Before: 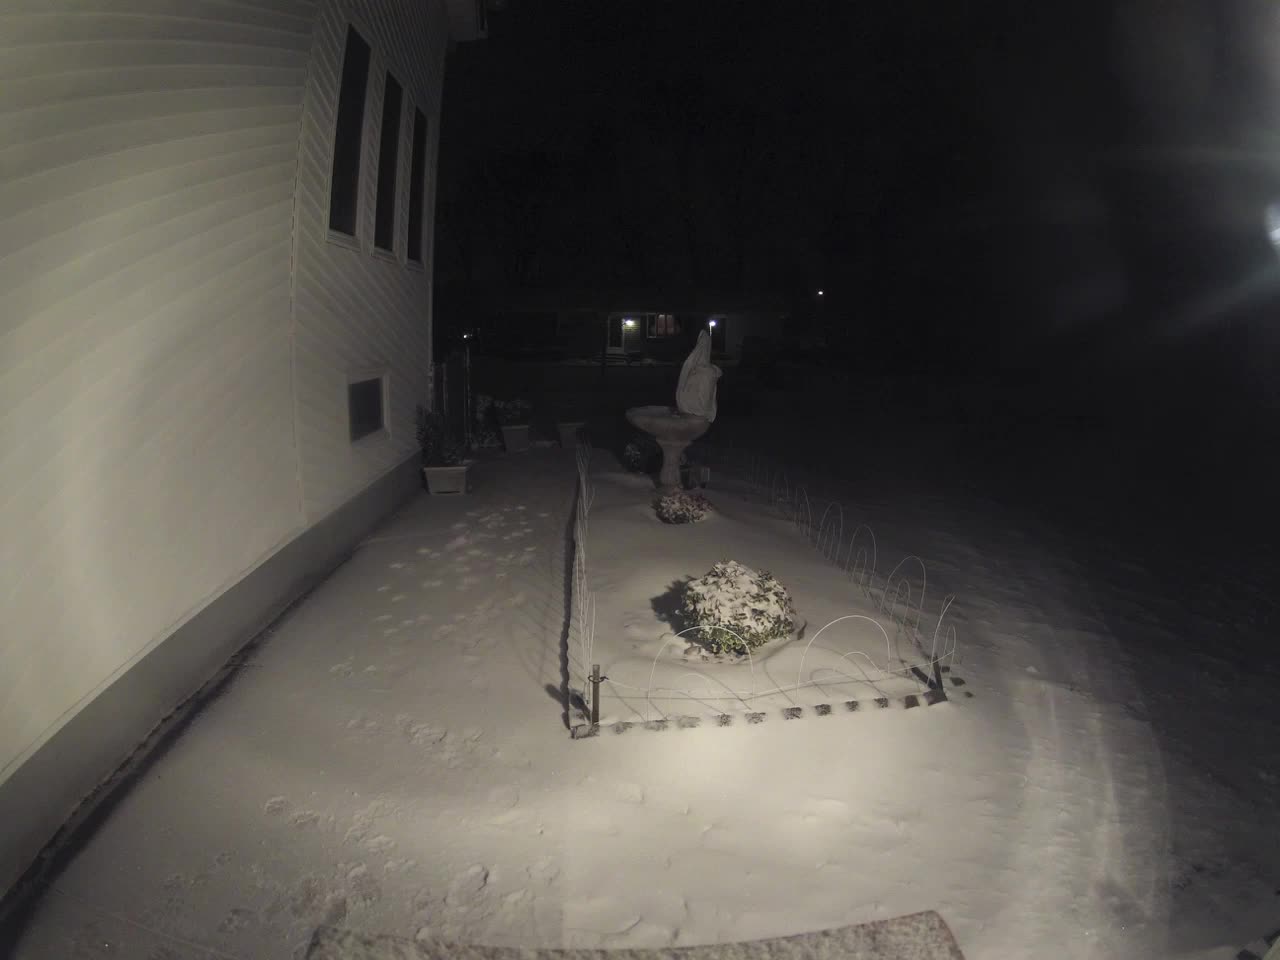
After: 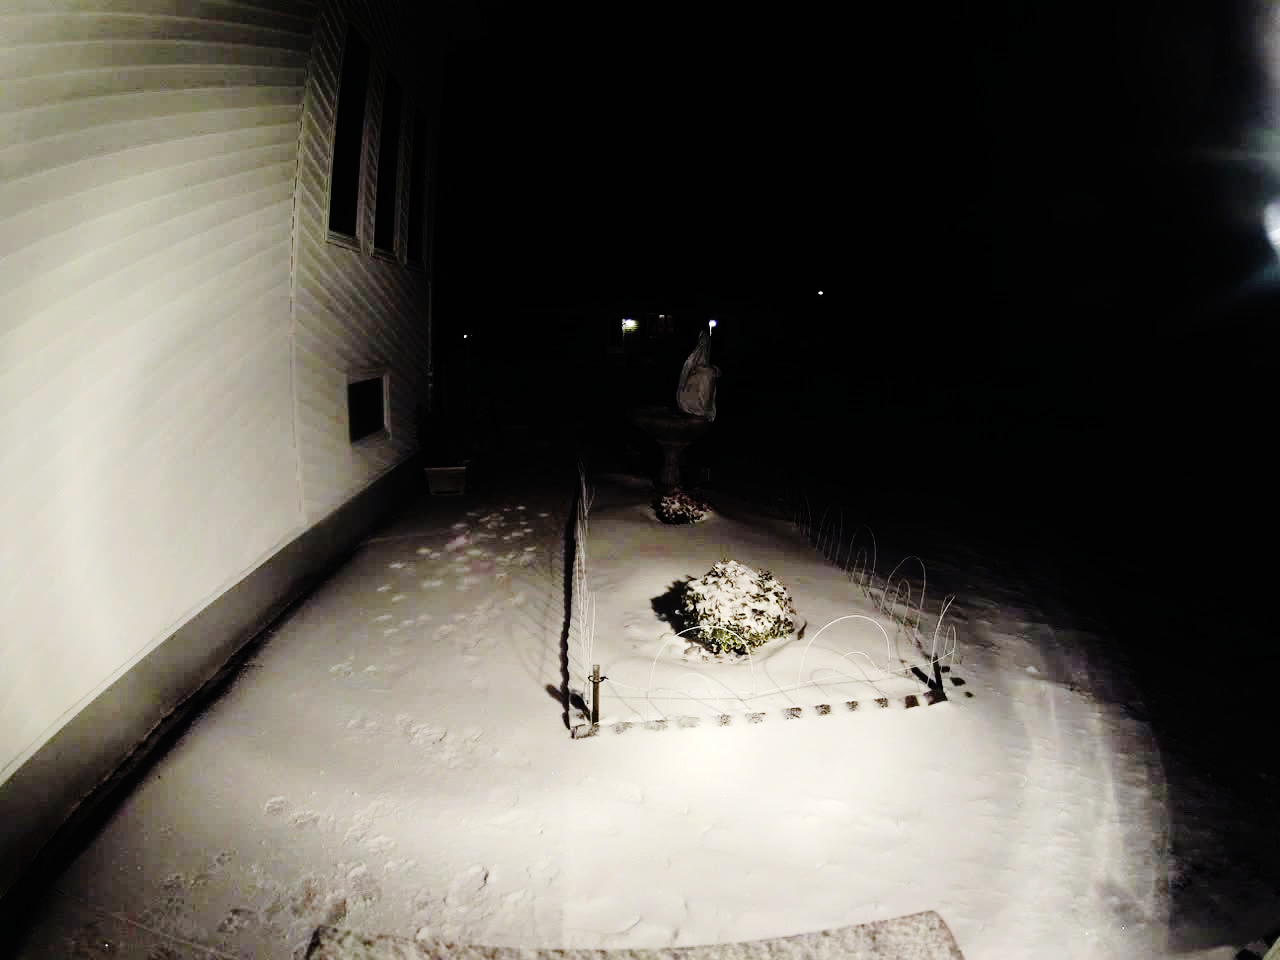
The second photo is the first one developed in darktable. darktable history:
base curve: curves: ch0 [(0, 0) (0.036, 0.01) (0.123, 0.254) (0.258, 0.504) (0.507, 0.748) (1, 1)], preserve colors none
tone equalizer: -8 EV -0.785 EV, -7 EV -0.681 EV, -6 EV -0.624 EV, -5 EV -0.369 EV, -3 EV 0.383 EV, -2 EV 0.6 EV, -1 EV 0.676 EV, +0 EV 0.764 EV, edges refinement/feathering 500, mask exposure compensation -1.57 EV, preserve details no
